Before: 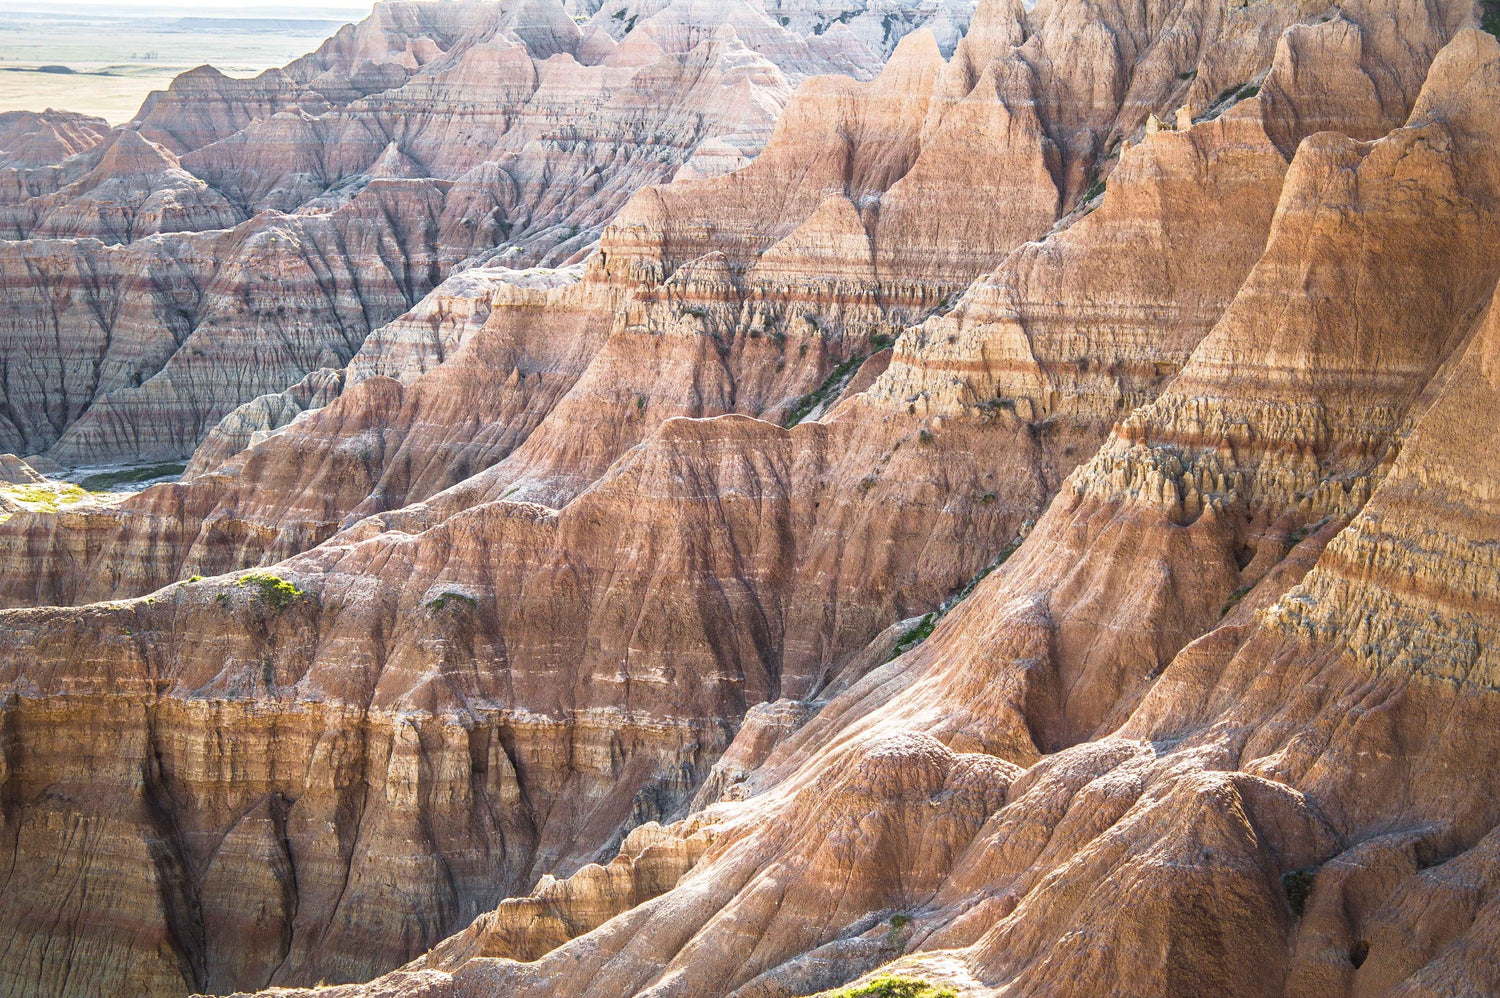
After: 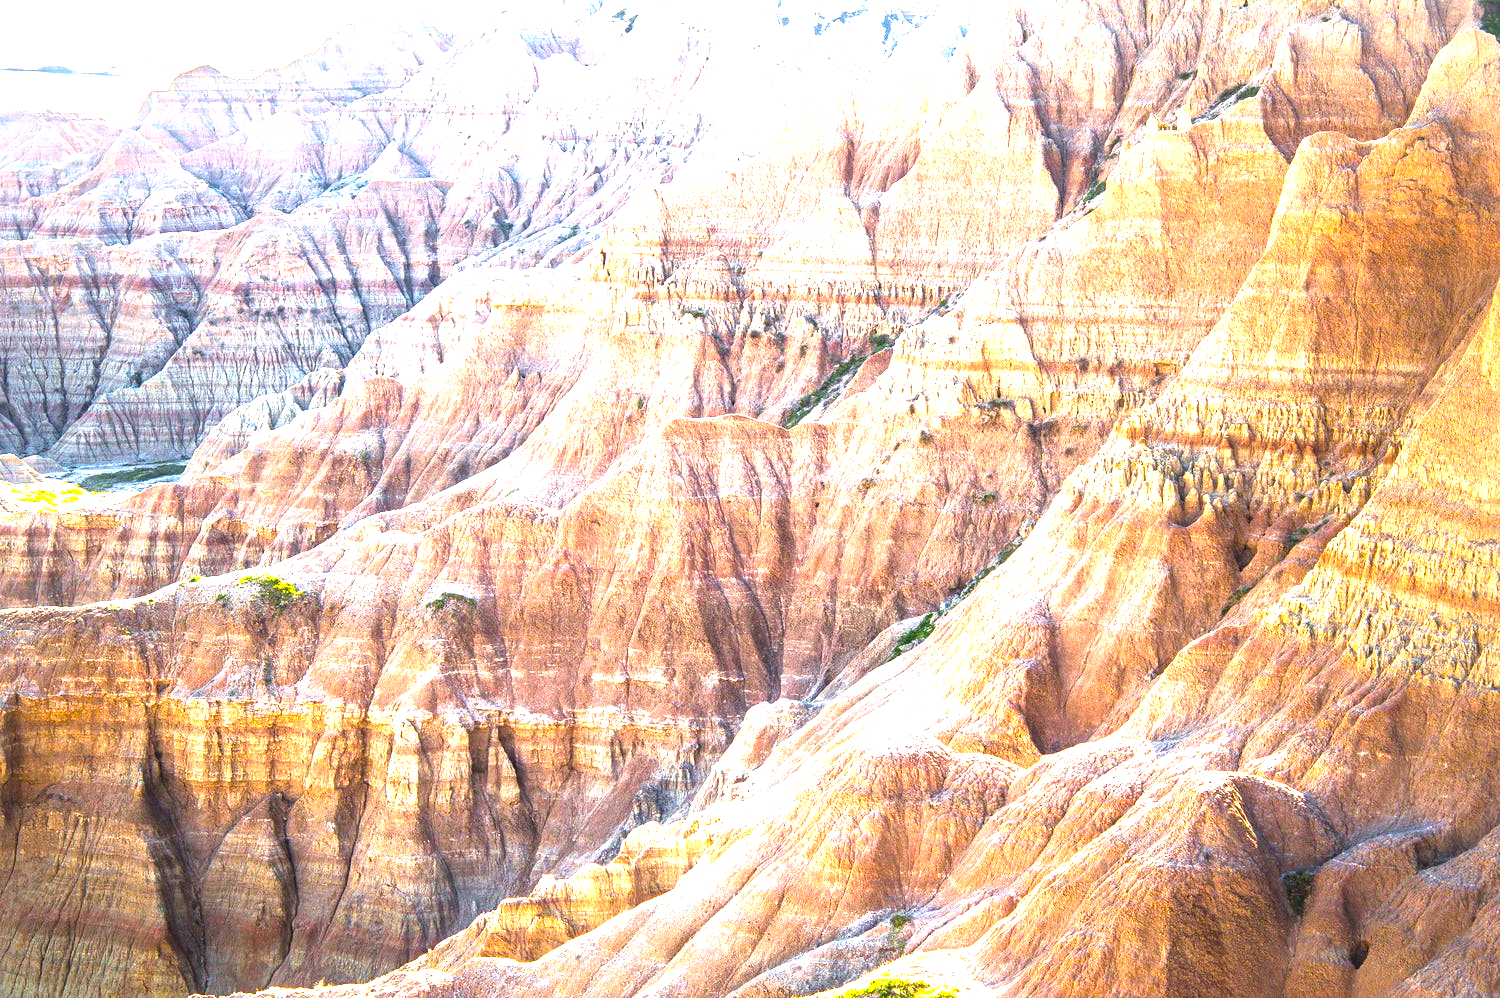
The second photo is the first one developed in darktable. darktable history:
color balance: lift [1, 1.001, 0.999, 1.001], gamma [1, 1.004, 1.007, 0.993], gain [1, 0.991, 0.987, 1.013], contrast 10%, output saturation 120%
exposure: black level correction 0, exposure 1.45 EV, compensate exposure bias true, compensate highlight preservation false
